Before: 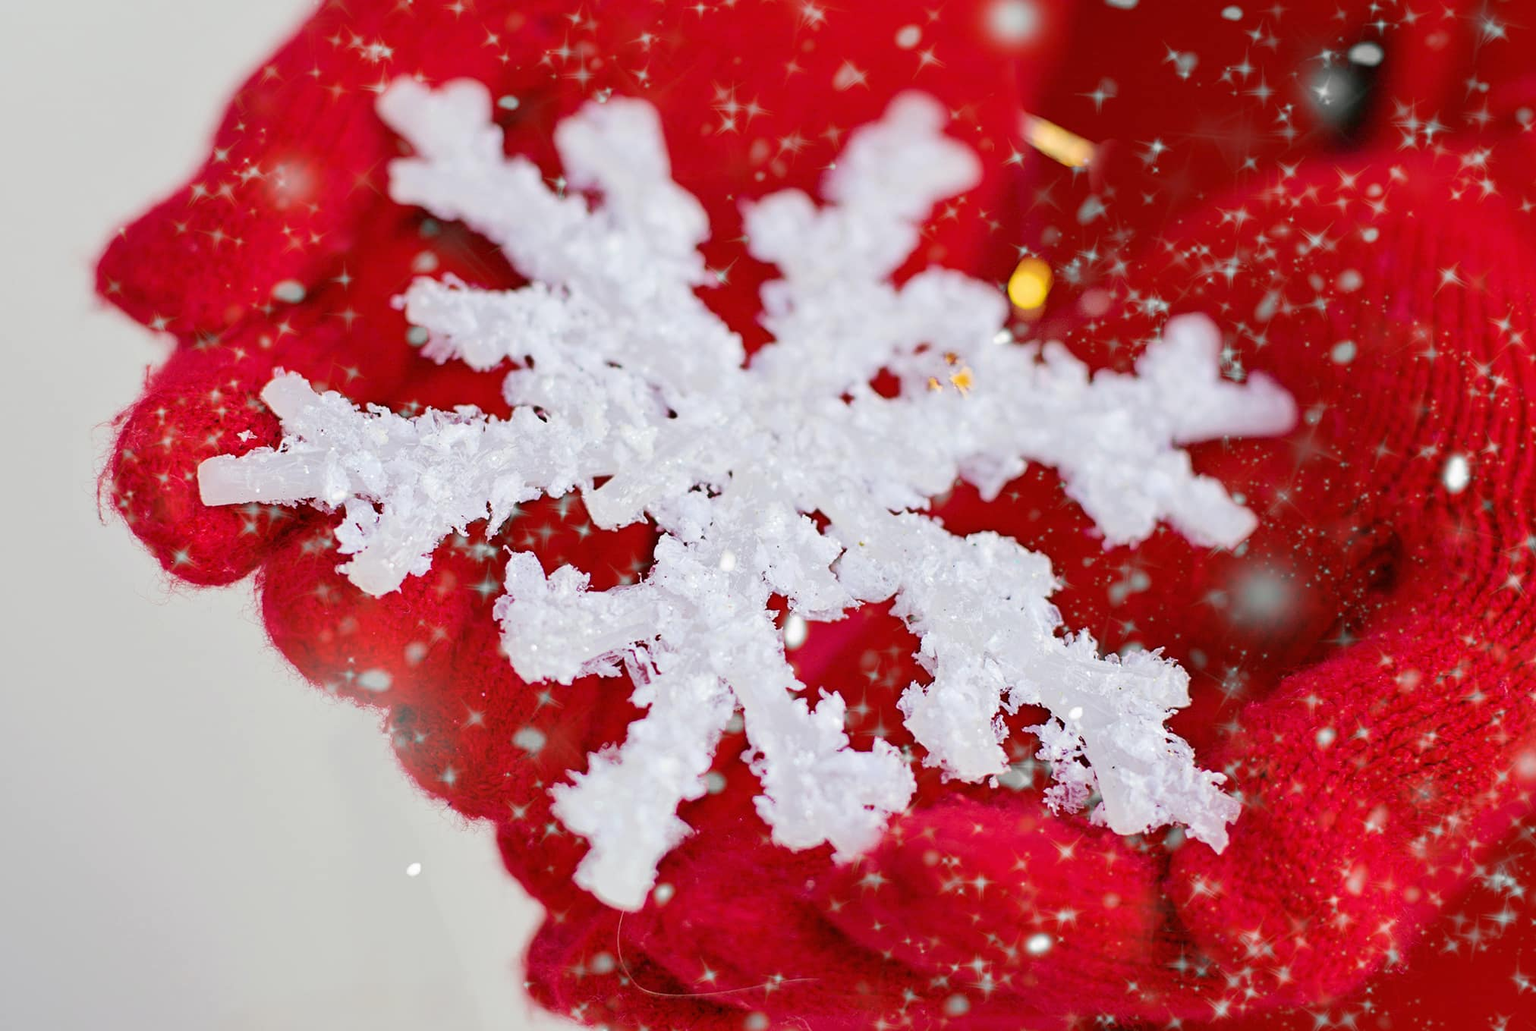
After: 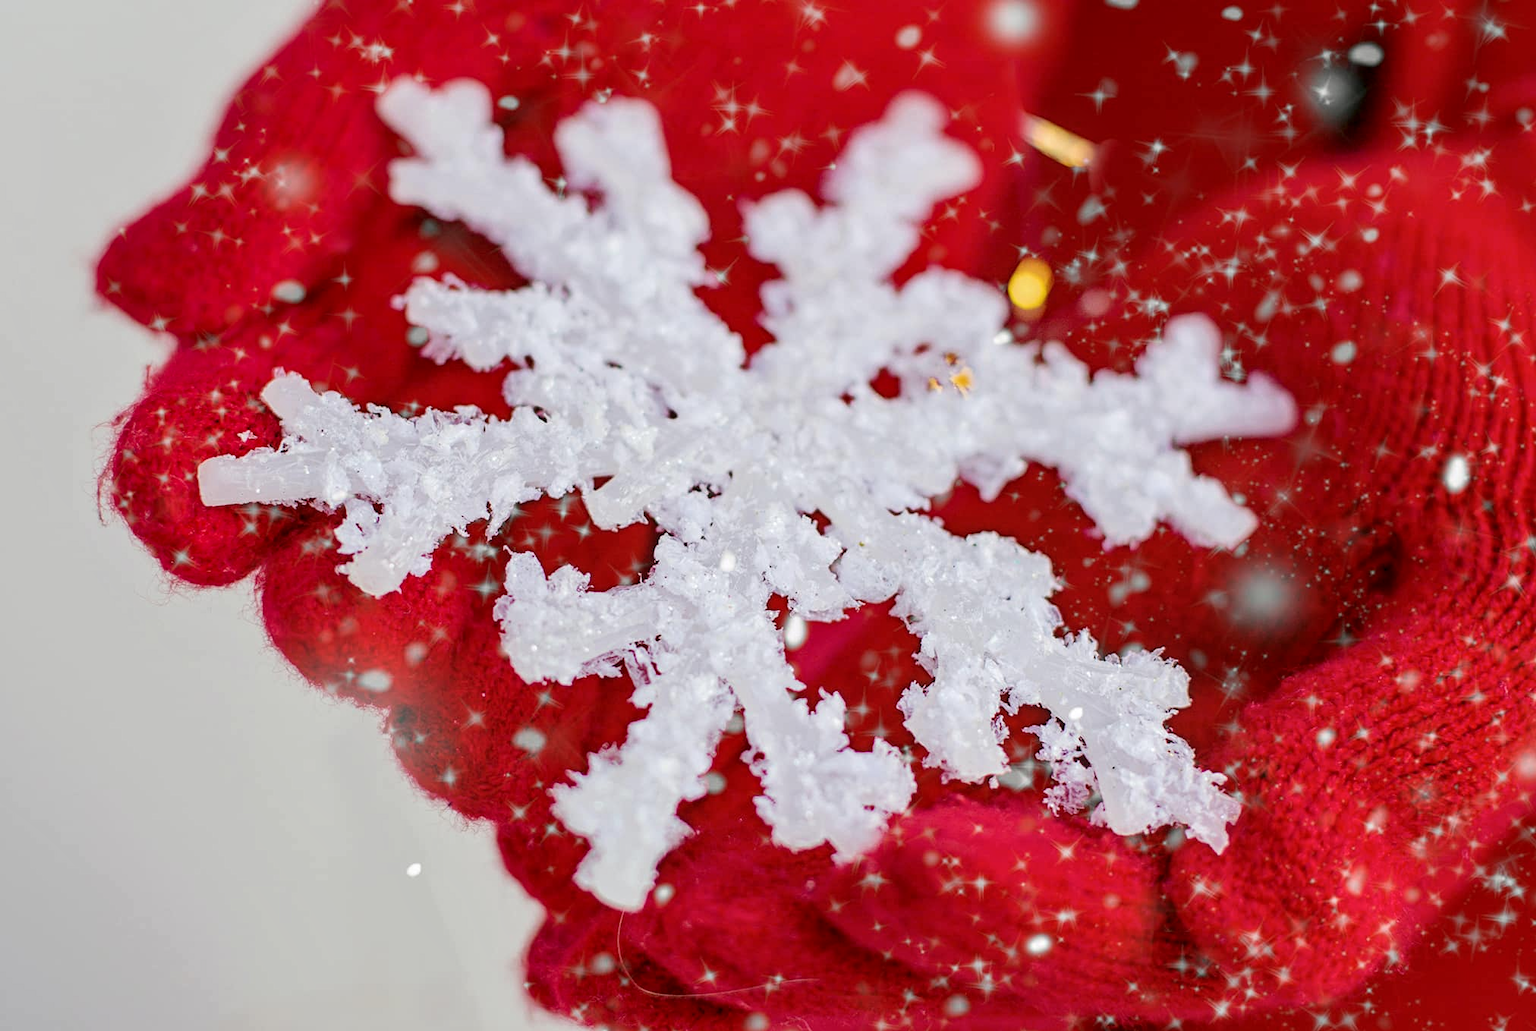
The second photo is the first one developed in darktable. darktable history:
local contrast: on, module defaults
exposure: exposure -0.116 EV, compensate exposure bias true, compensate highlight preservation false
